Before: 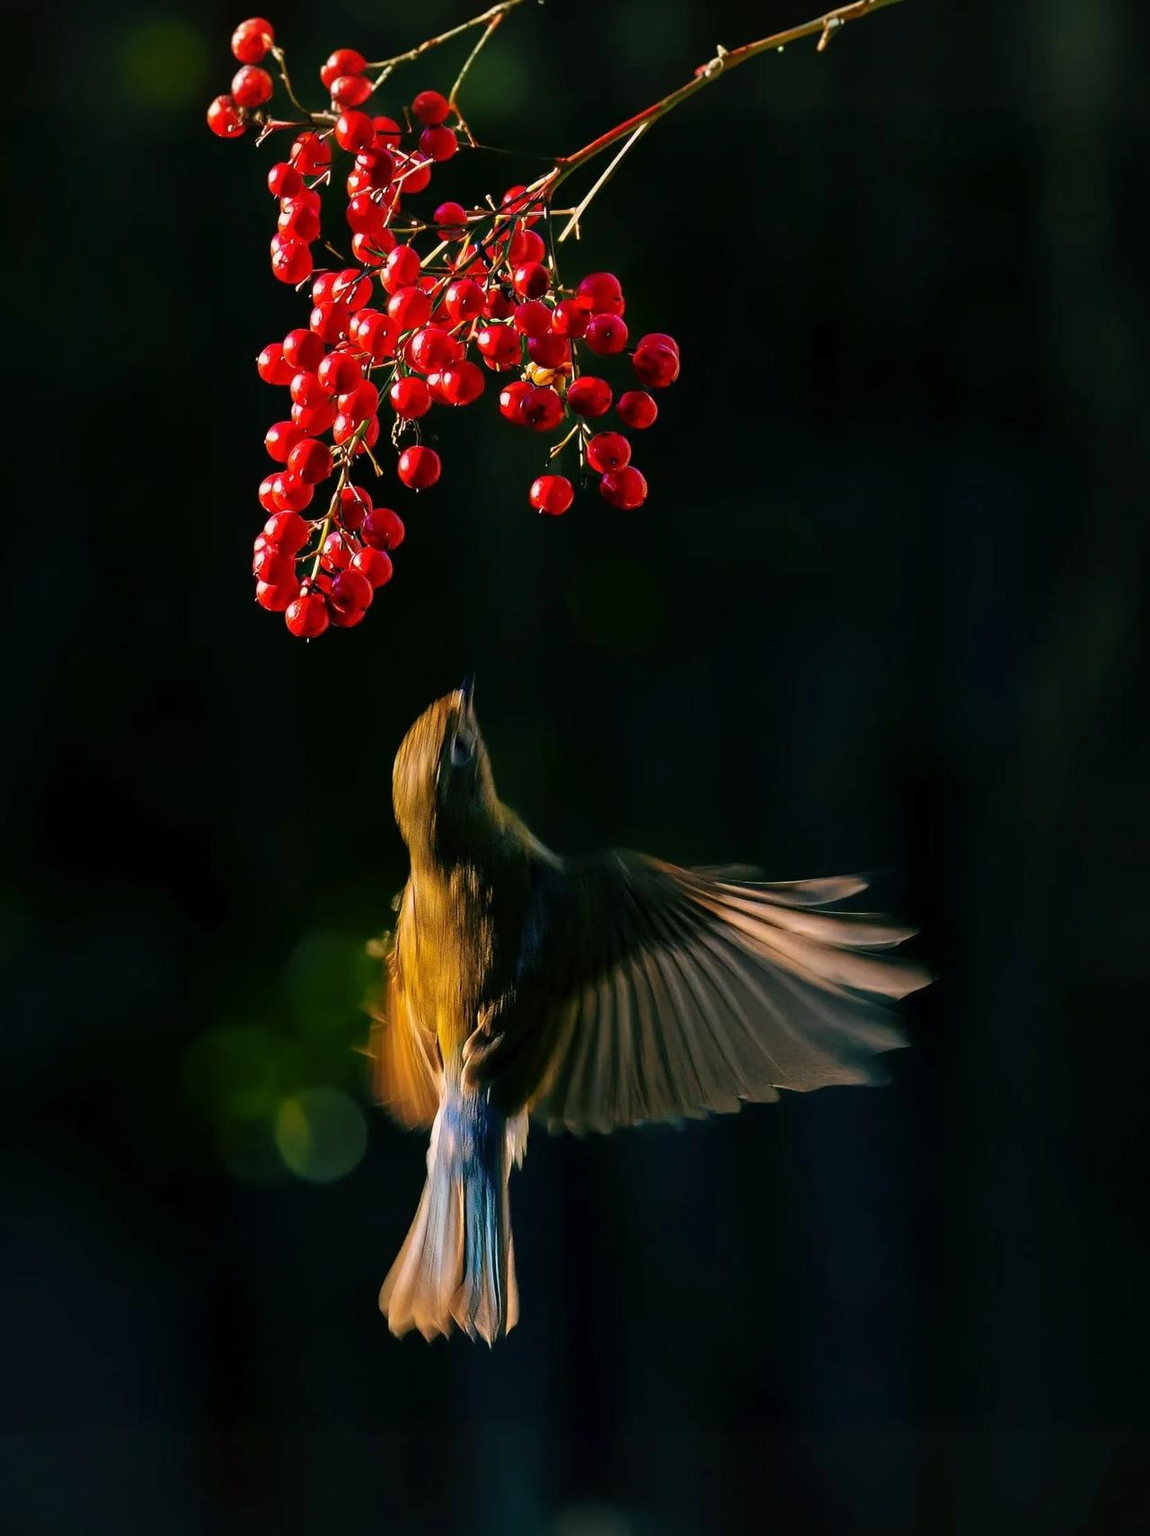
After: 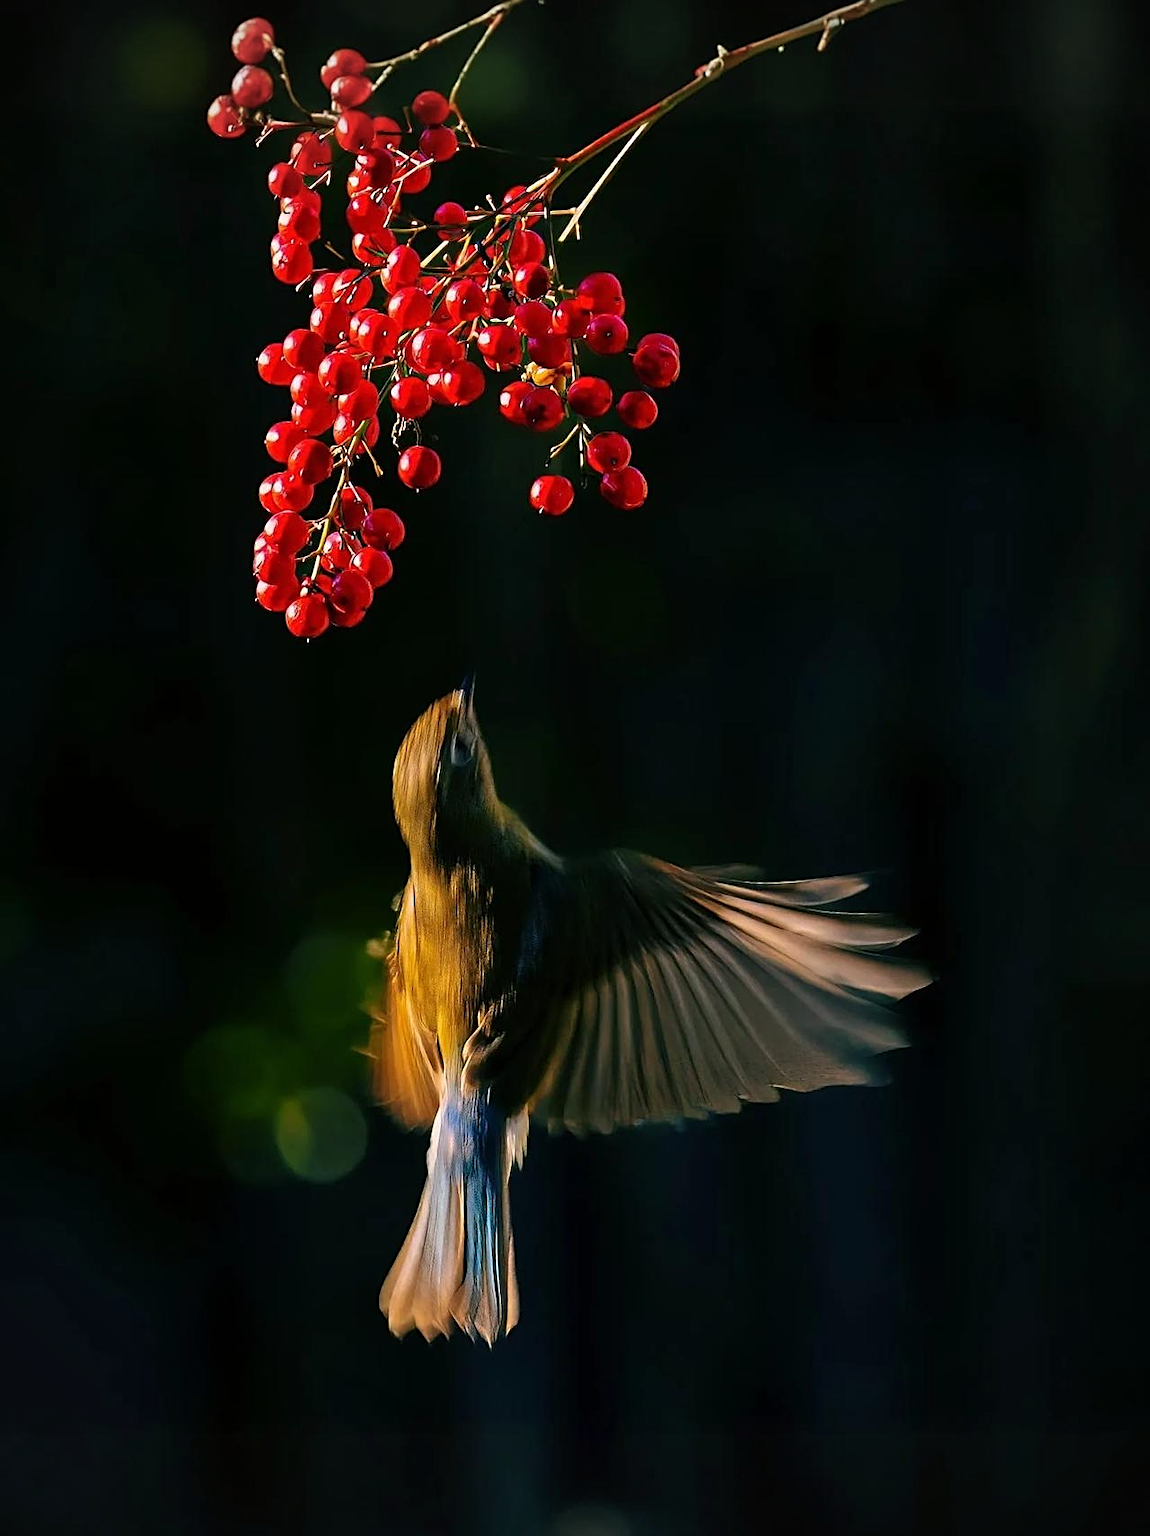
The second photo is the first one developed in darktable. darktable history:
vignetting: on, module defaults
sharpen: on, module defaults
